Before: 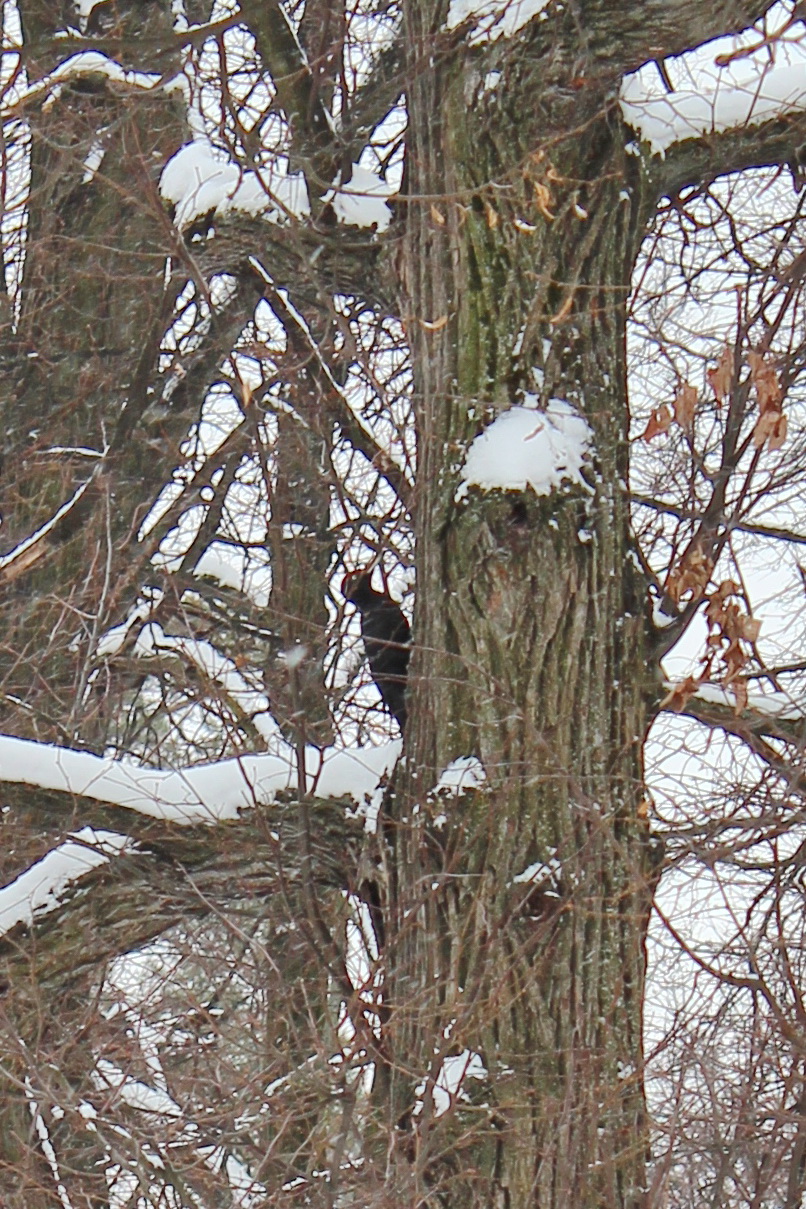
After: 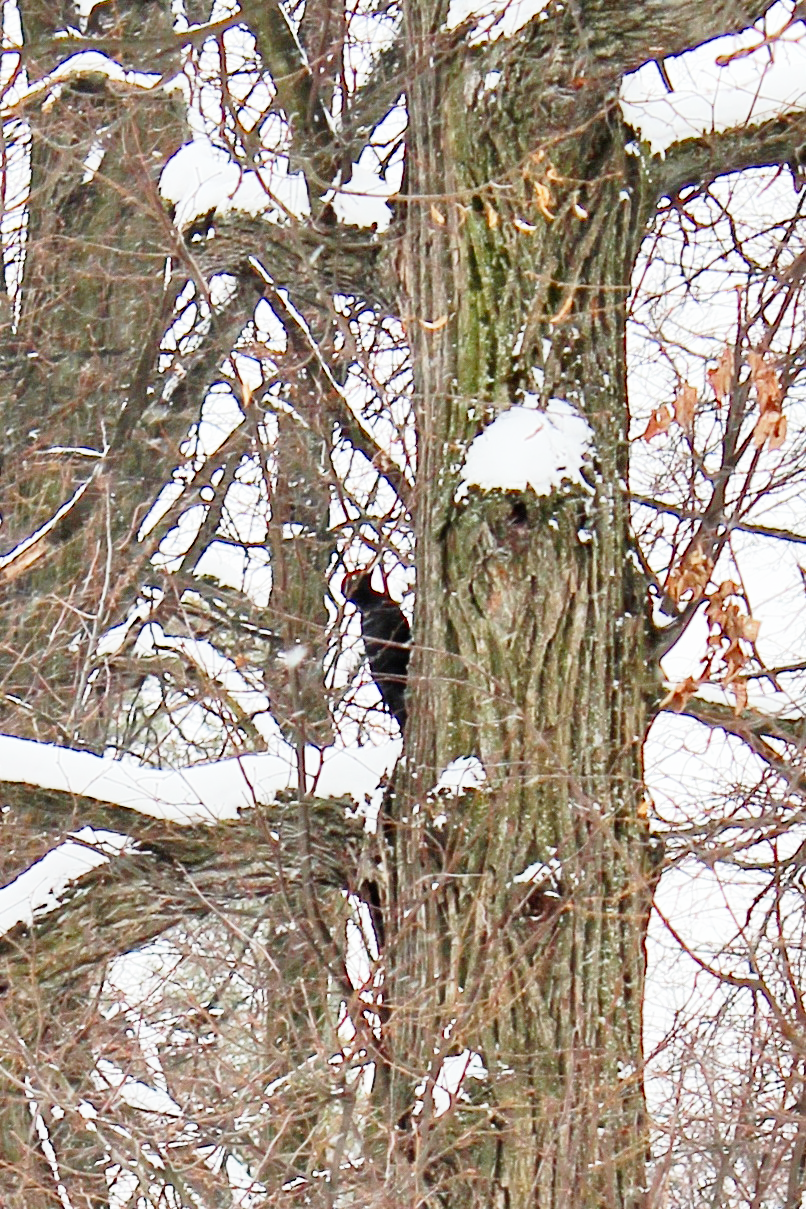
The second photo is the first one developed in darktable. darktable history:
base curve: curves: ch0 [(0, 0) (0.012, 0.01) (0.073, 0.168) (0.31, 0.711) (0.645, 0.957) (1, 1)], preserve colors none
exposure: black level correction 0.006, exposure -0.226 EV, compensate highlight preservation false
